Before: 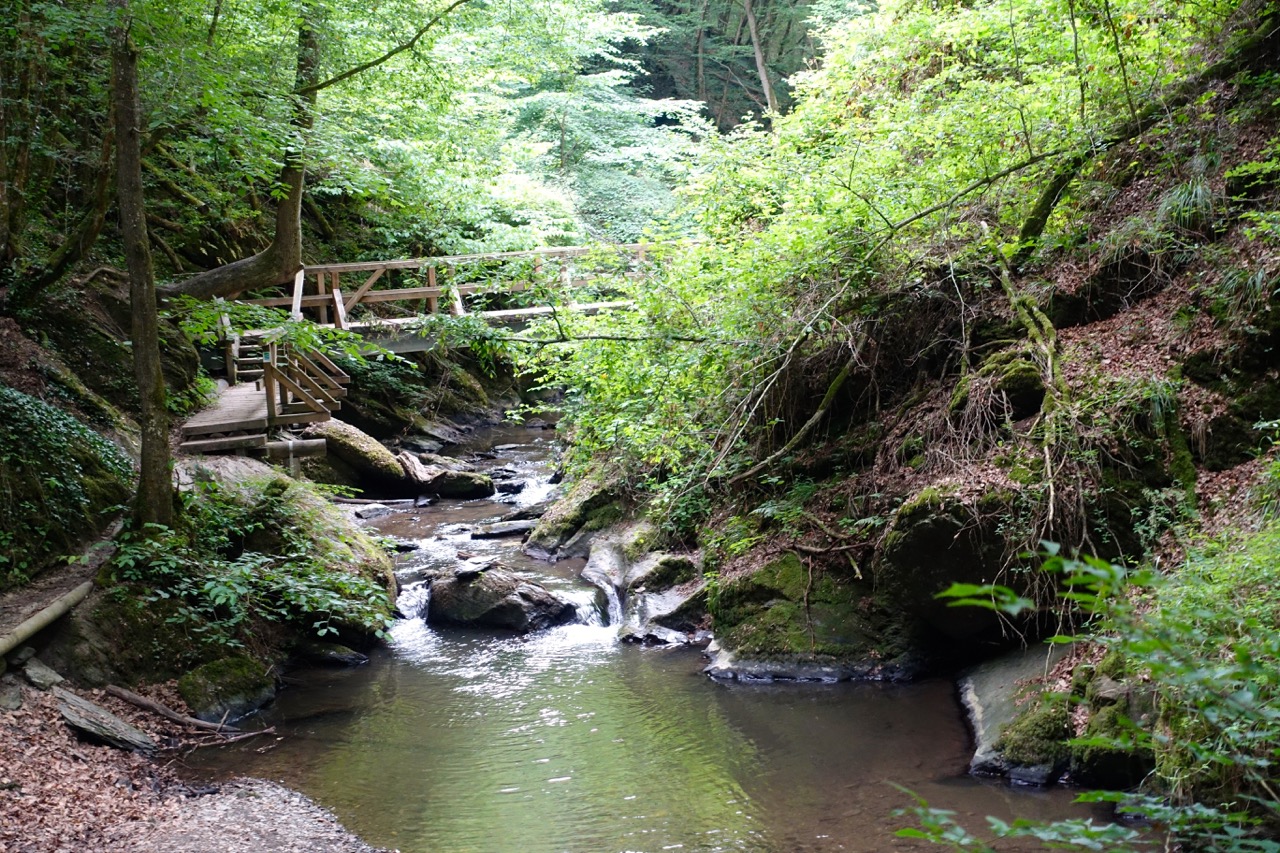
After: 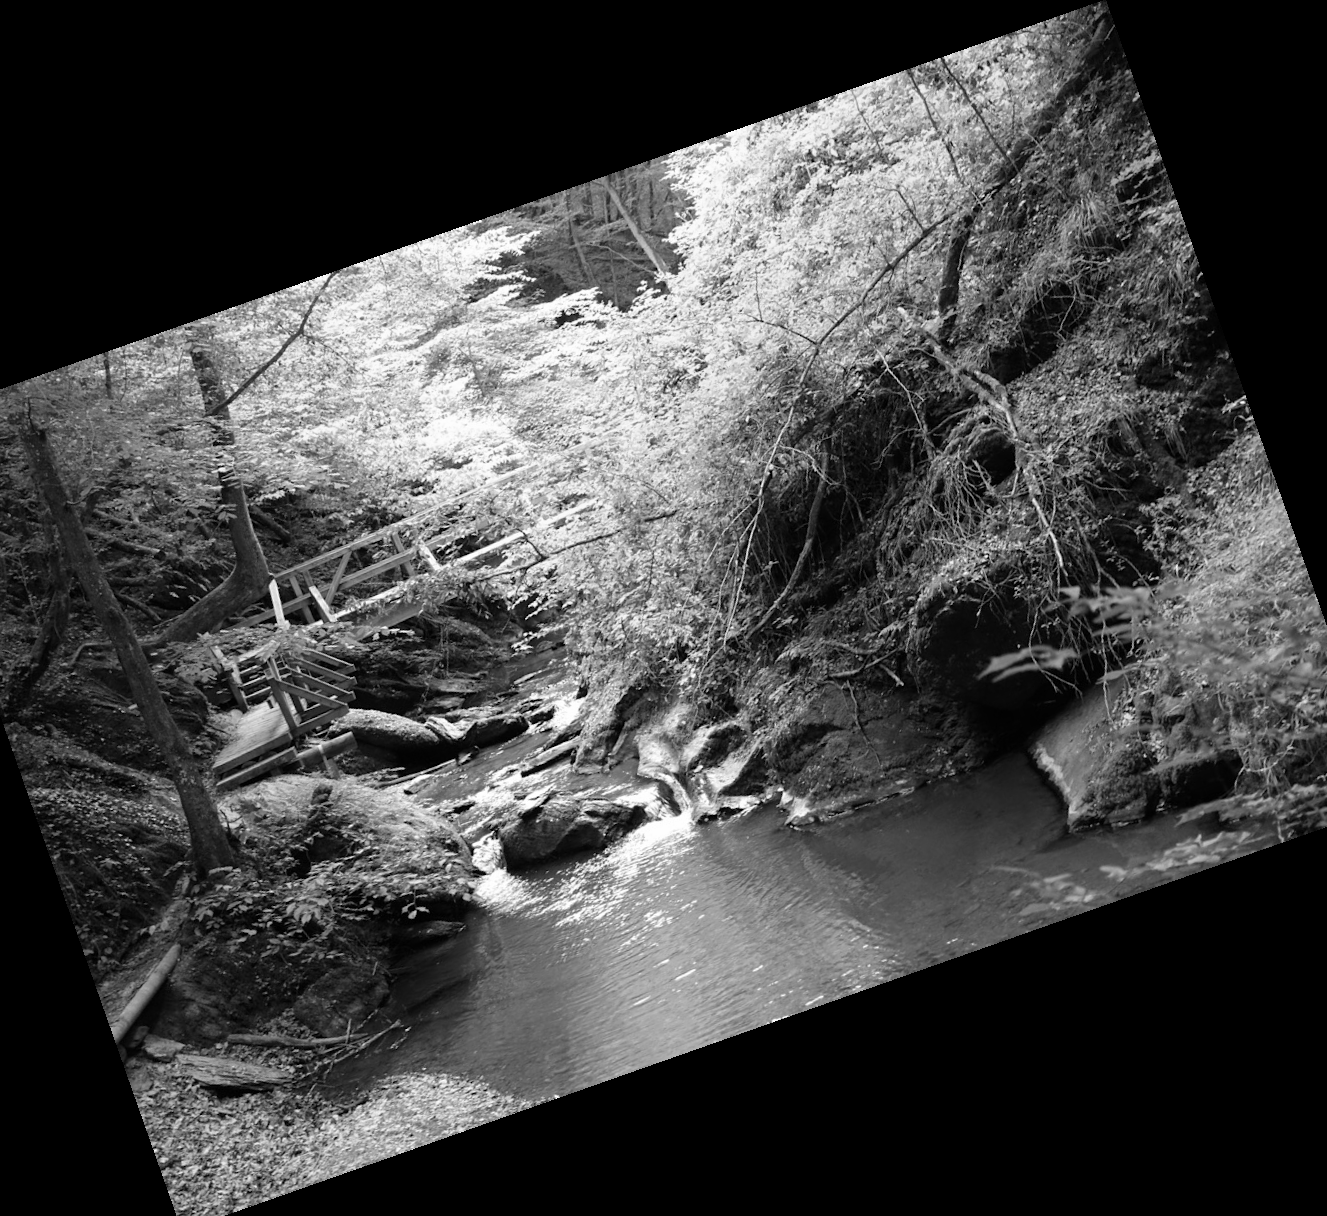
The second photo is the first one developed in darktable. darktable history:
crop and rotate: angle 19.43°, left 6.812%, right 4.125%, bottom 1.087%
monochrome: size 1
white balance: red 0.984, blue 1.059
